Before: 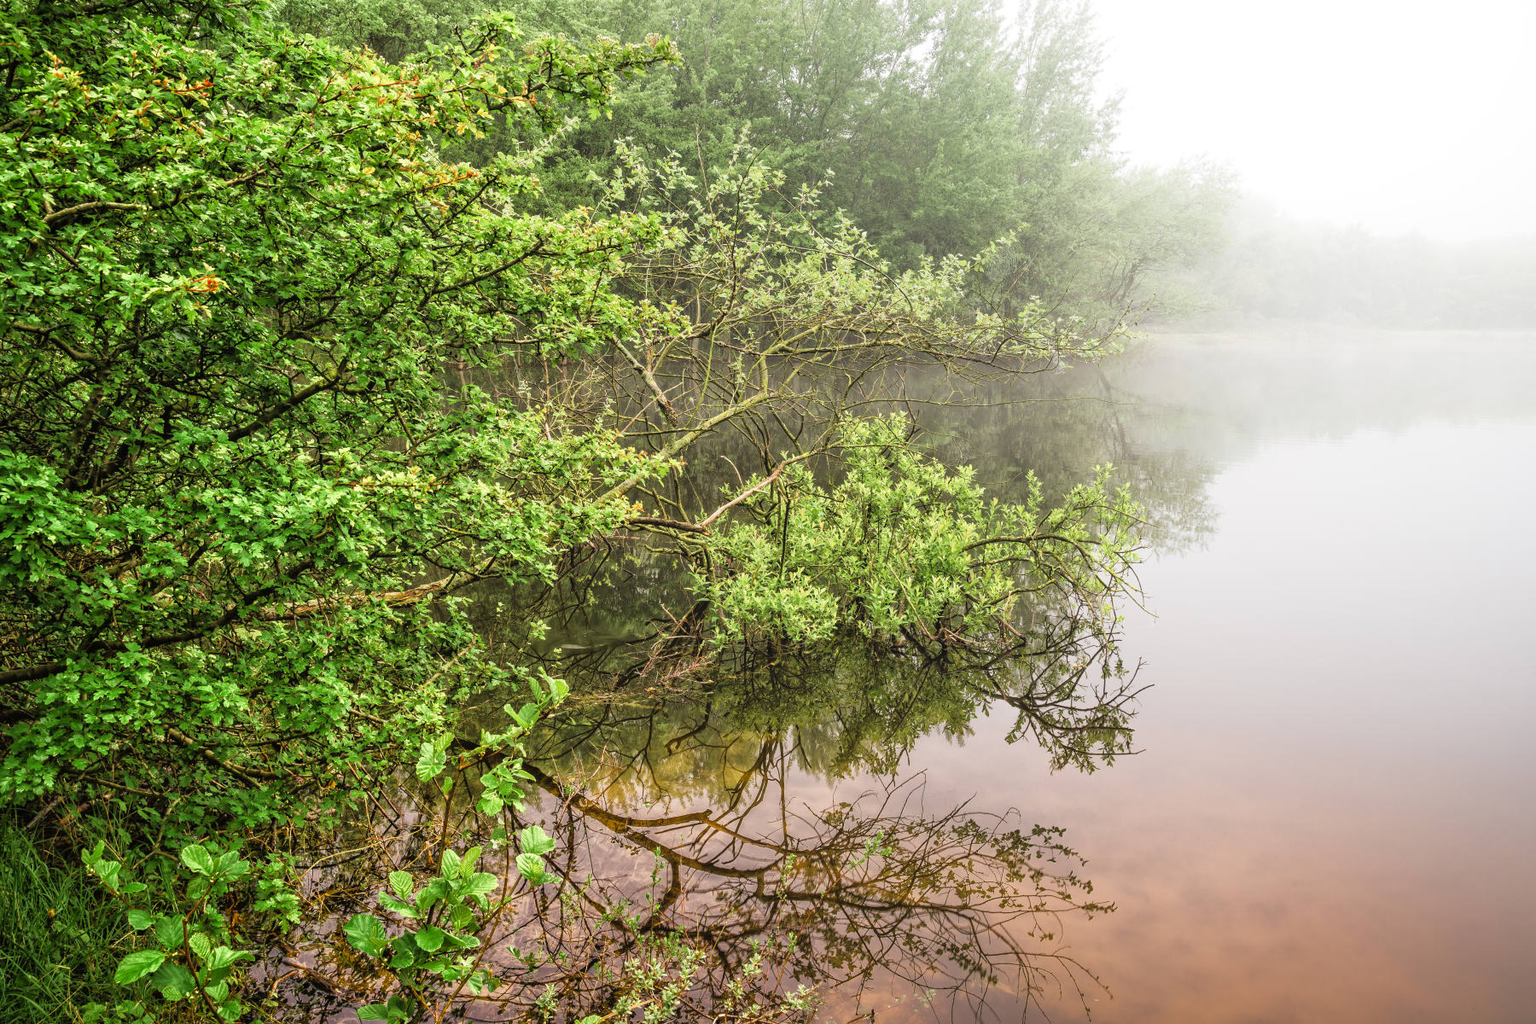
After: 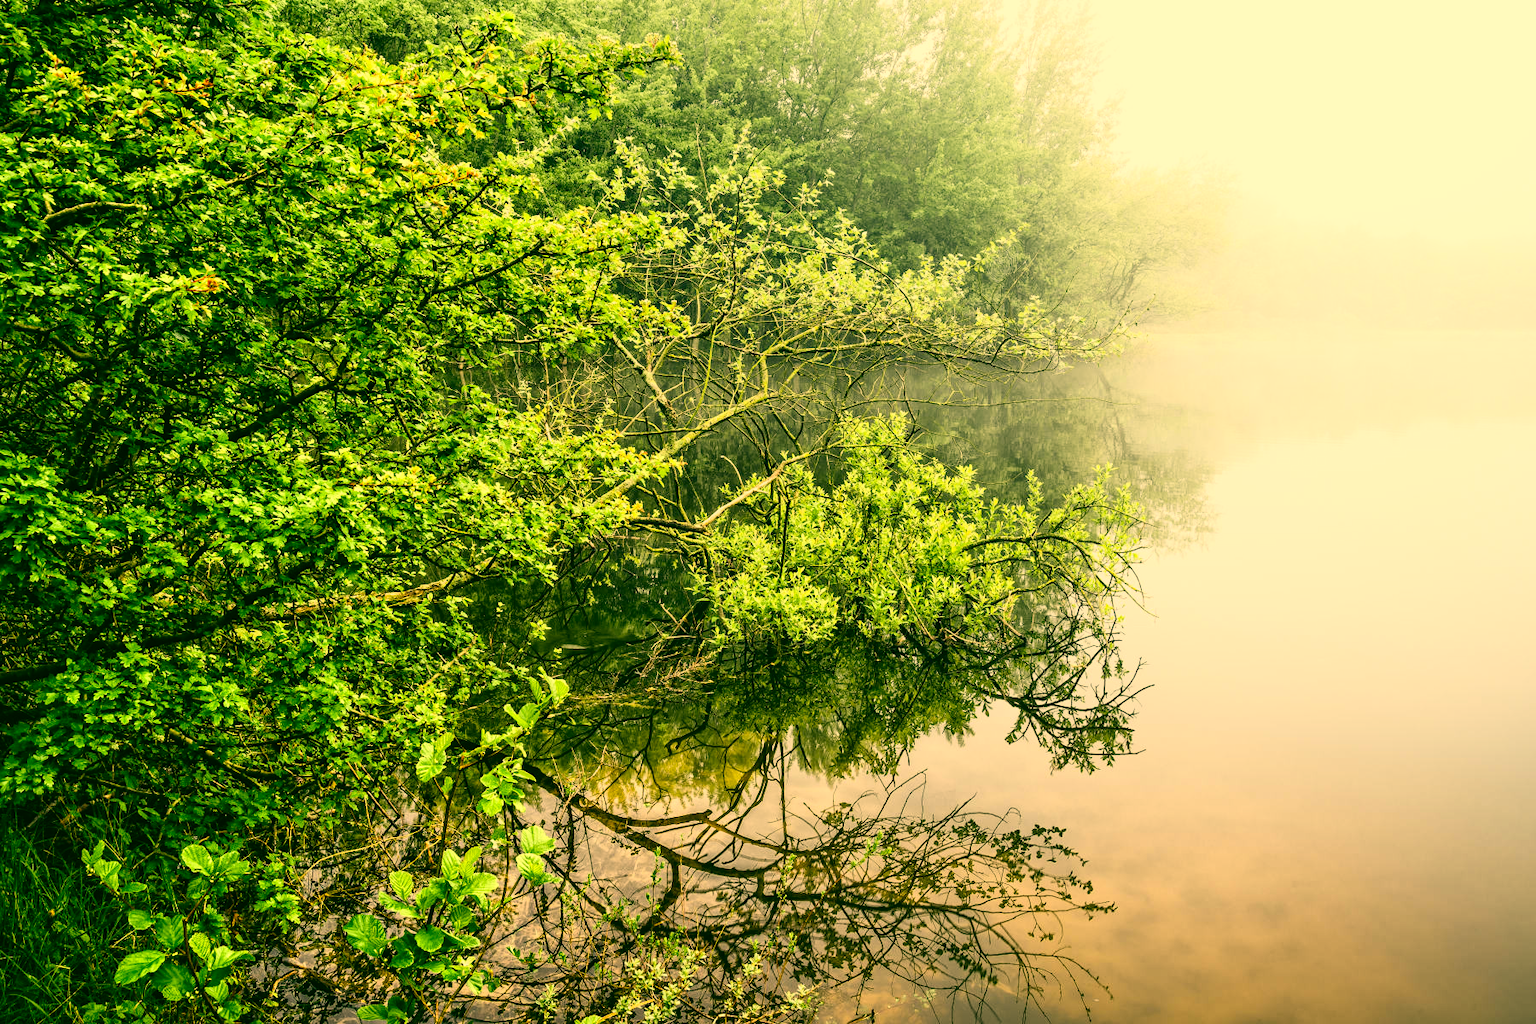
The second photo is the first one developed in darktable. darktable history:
contrast brightness saturation: contrast 0.28
color correction: highlights a* 5.62, highlights b* 33.57, shadows a* -25.86, shadows b* 4.02
